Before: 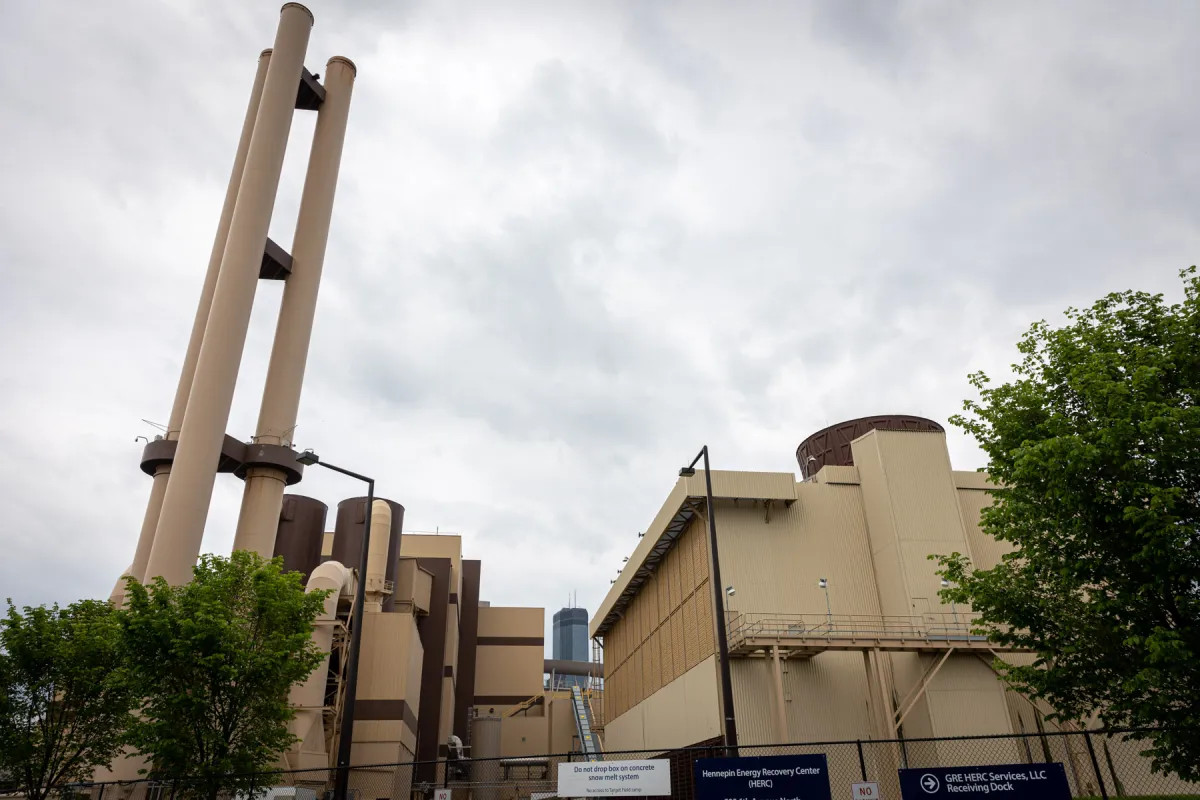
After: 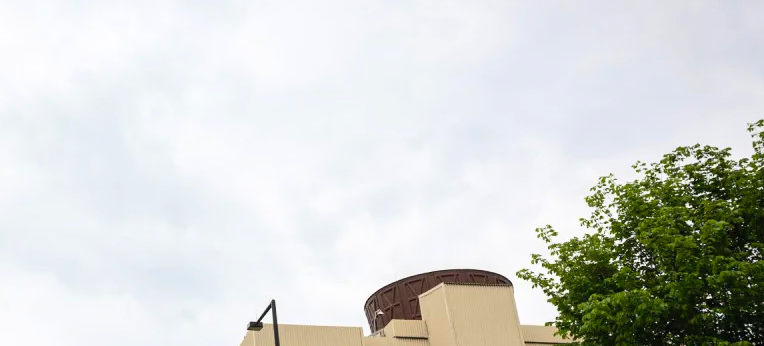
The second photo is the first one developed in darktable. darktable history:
contrast brightness saturation: contrast 0.2, brightness 0.16, saturation 0.22
crop: left 36.005%, top 18.293%, right 0.31%, bottom 38.444%
